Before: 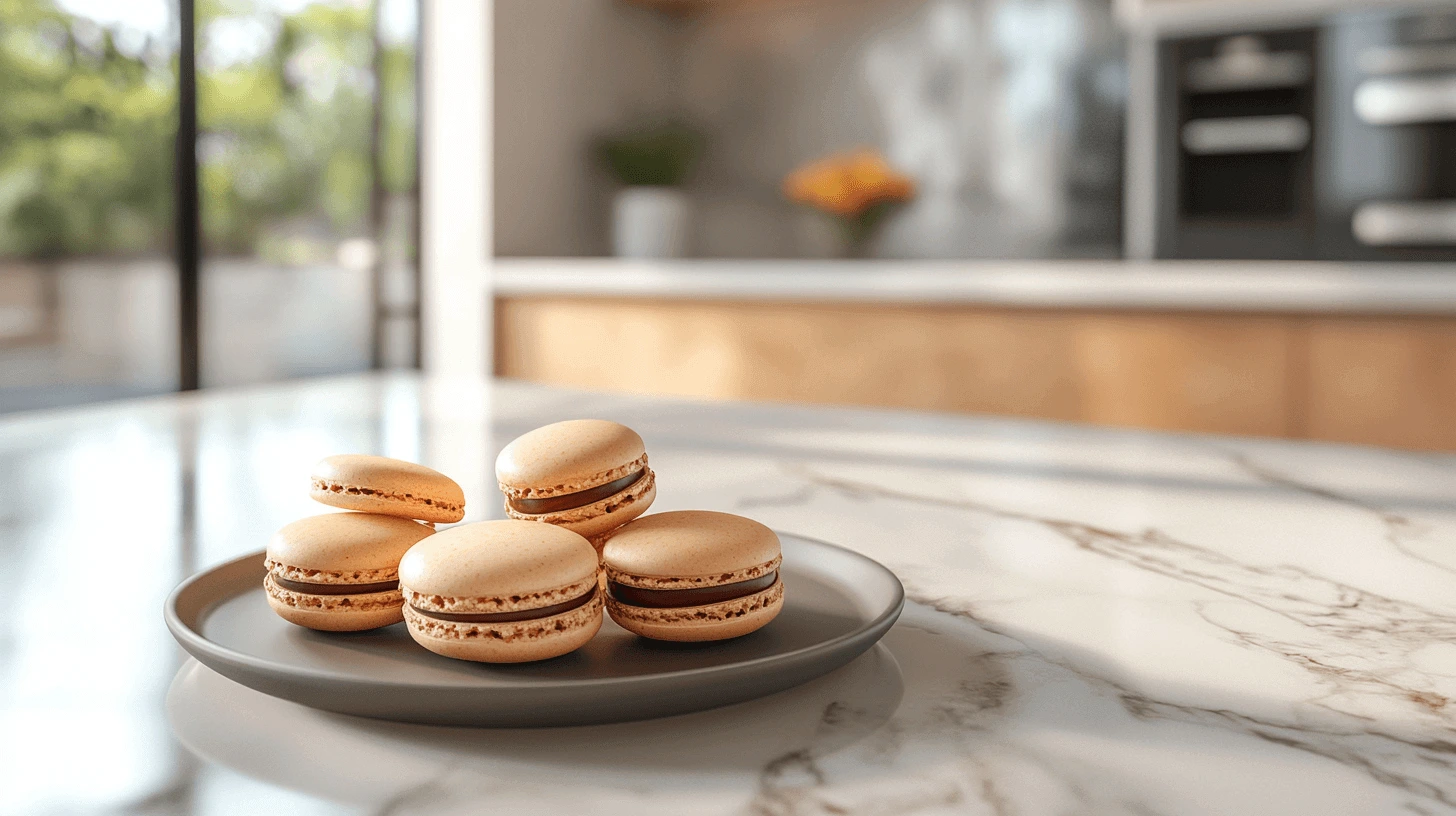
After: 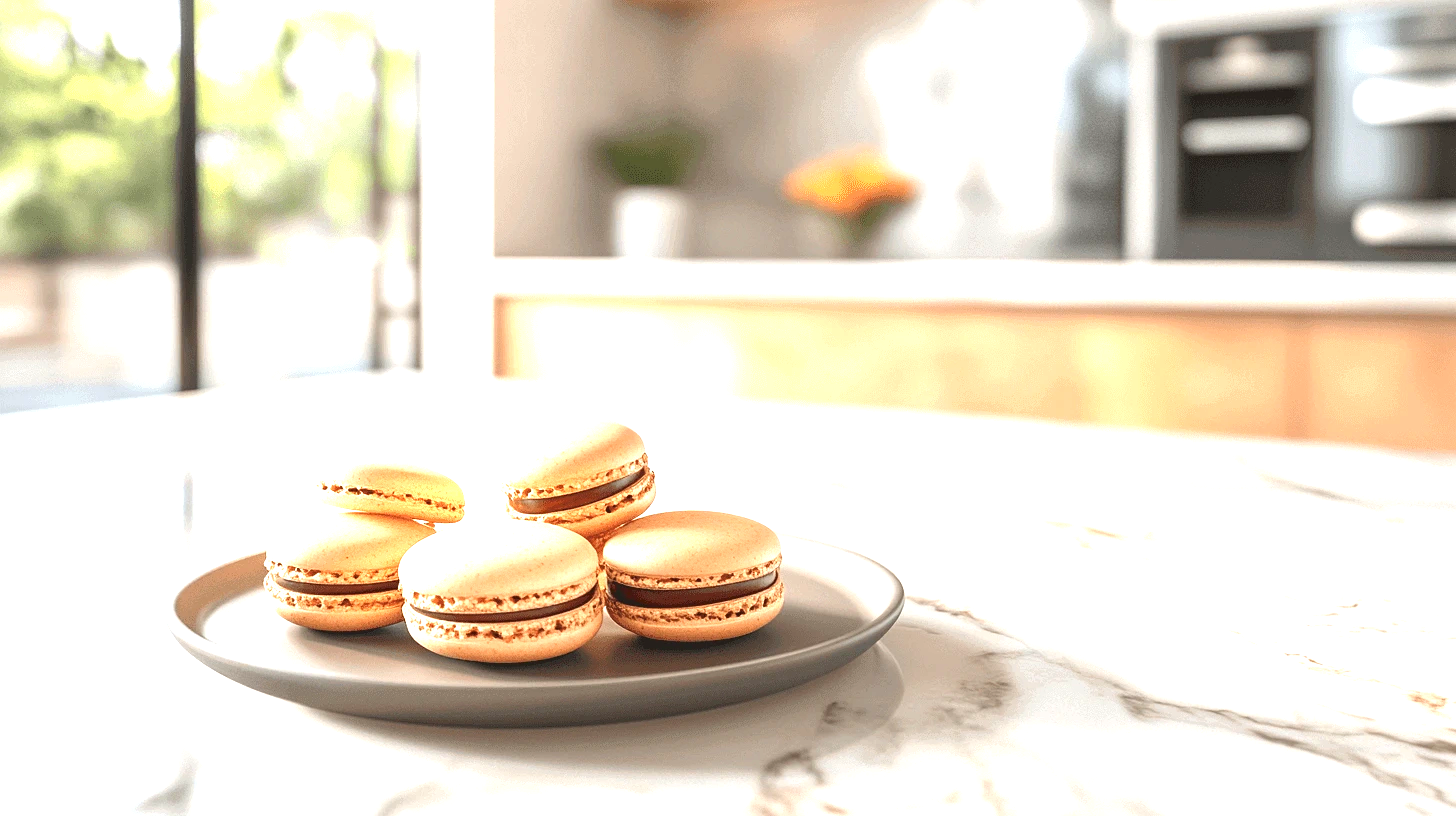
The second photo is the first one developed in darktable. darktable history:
exposure: black level correction 0, exposure 1.451 EV, compensate highlight preservation false
